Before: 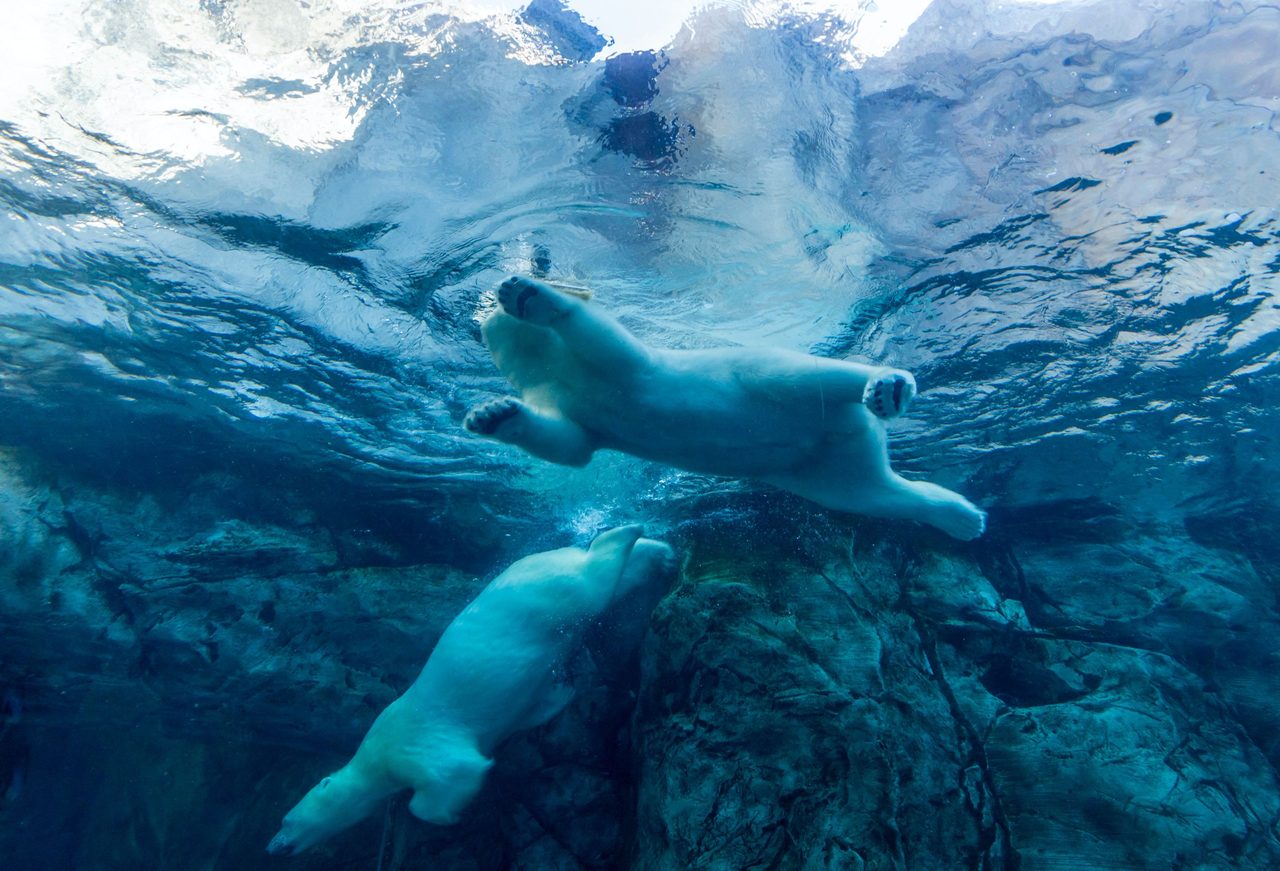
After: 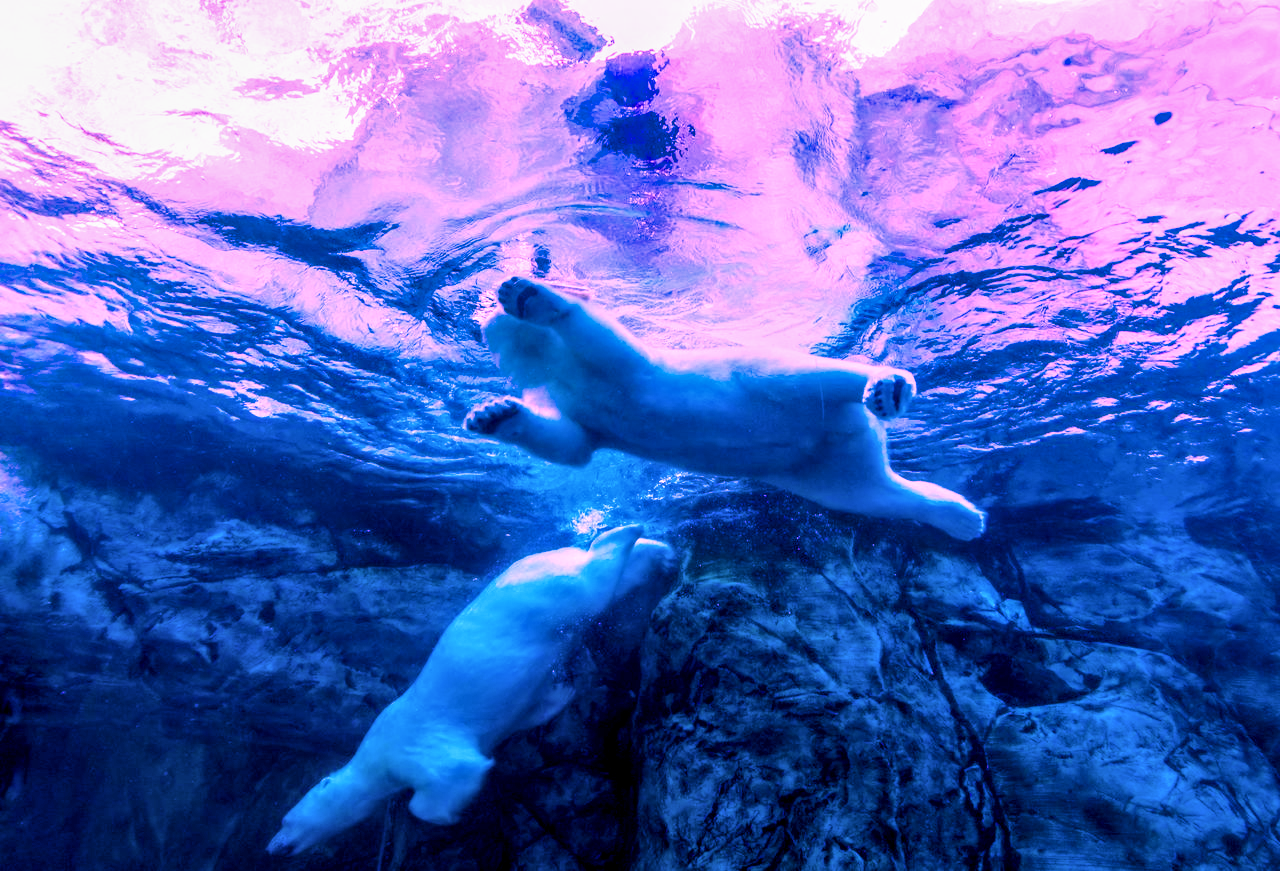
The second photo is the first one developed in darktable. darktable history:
local contrast: on, module defaults
raw chromatic aberrations: on, module defaults
exposure: black level correction 0.001, exposure 0.5 EV, compensate exposure bias true, compensate highlight preservation false
filmic rgb: black relative exposure -7.65 EV, white relative exposure 4.56 EV, hardness 3.61
highlight reconstruction: method reconstruct color, iterations 1, diameter of reconstruction 64 px
hot pixels: on, module defaults
lens correction: scale 1.01, crop 1, focal 85, aperture 2.8, distance 10.02, camera "Canon EOS RP", lens "Canon RF 85mm F2 MACRO IS STM"
raw denoise: x [[0, 0.25, 0.5, 0.75, 1] ×4]
tone equalizer "mask blending: all purposes": on, module defaults
color balance rgb: linear chroma grading › global chroma 9%, perceptual saturation grading › global saturation 36%, perceptual saturation grading › shadows 35%, perceptual brilliance grading › global brilliance 15%, perceptual brilliance grading › shadows -35%, global vibrance 15%
white balance: red 2.04, blue 1.628
